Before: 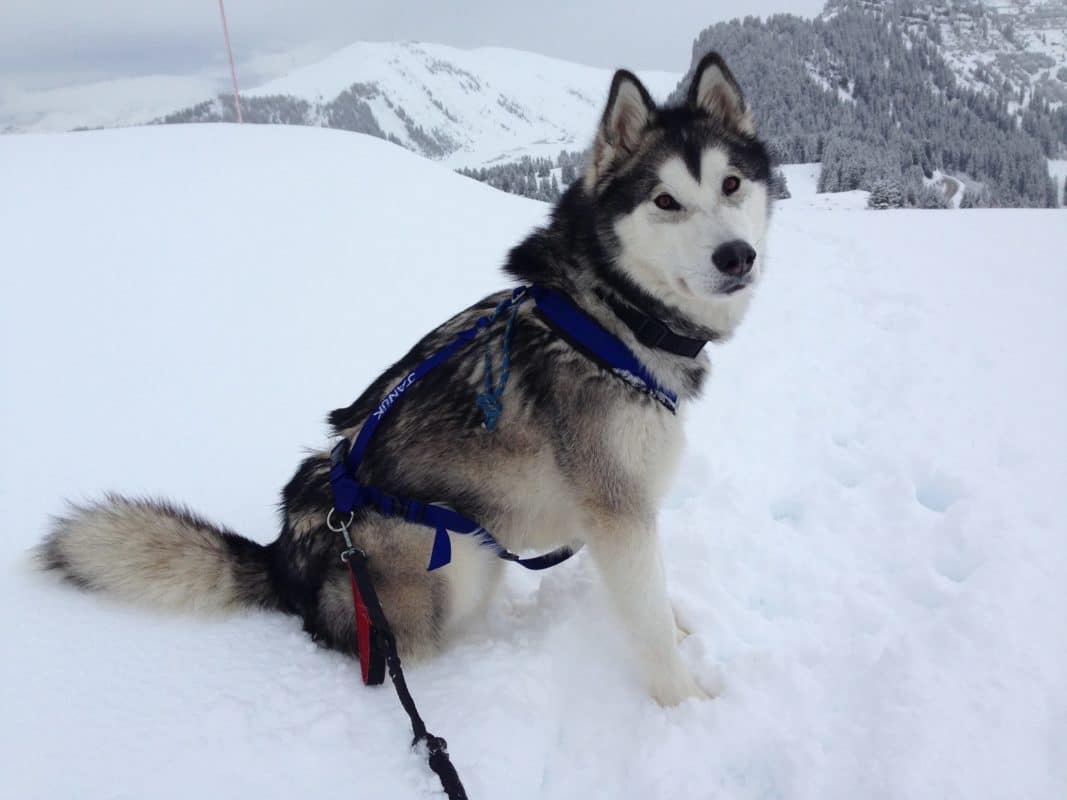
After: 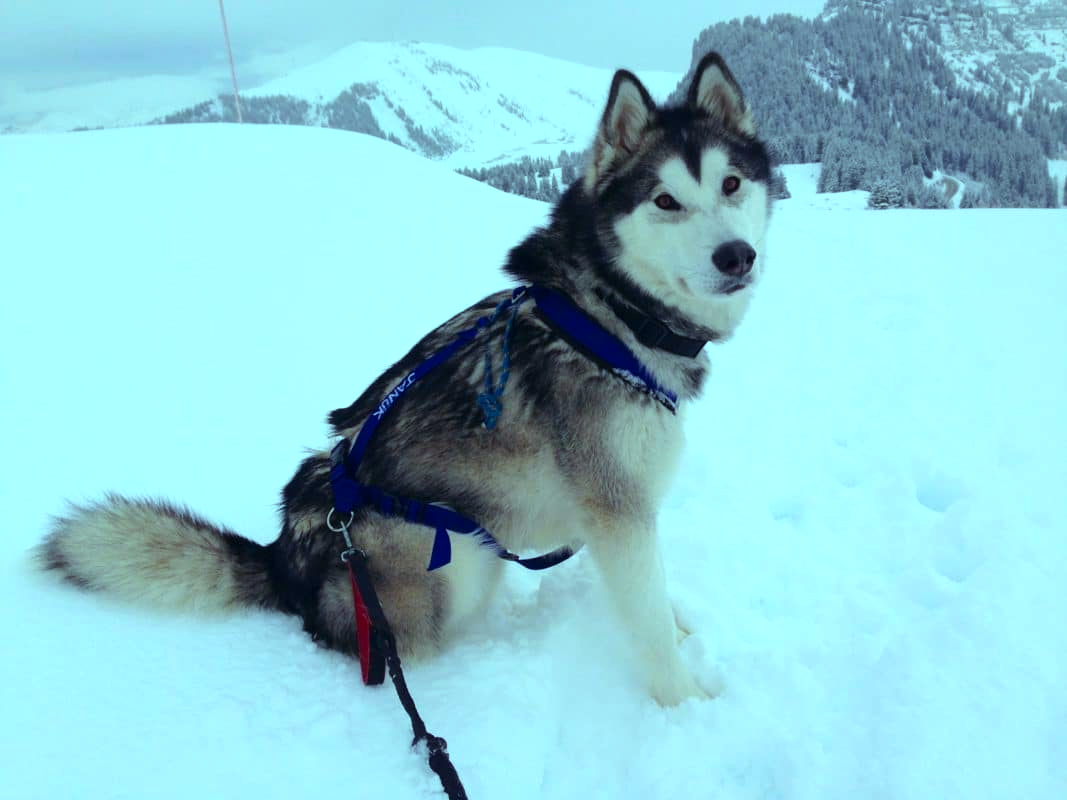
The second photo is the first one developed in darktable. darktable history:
color balance rgb: perceptual saturation grading › global saturation 20%, global vibrance 20%
color balance: mode lift, gamma, gain (sRGB), lift [0.997, 0.979, 1.021, 1.011], gamma [1, 1.084, 0.916, 0.998], gain [1, 0.87, 1.13, 1.101], contrast 4.55%, contrast fulcrum 38.24%, output saturation 104.09%
